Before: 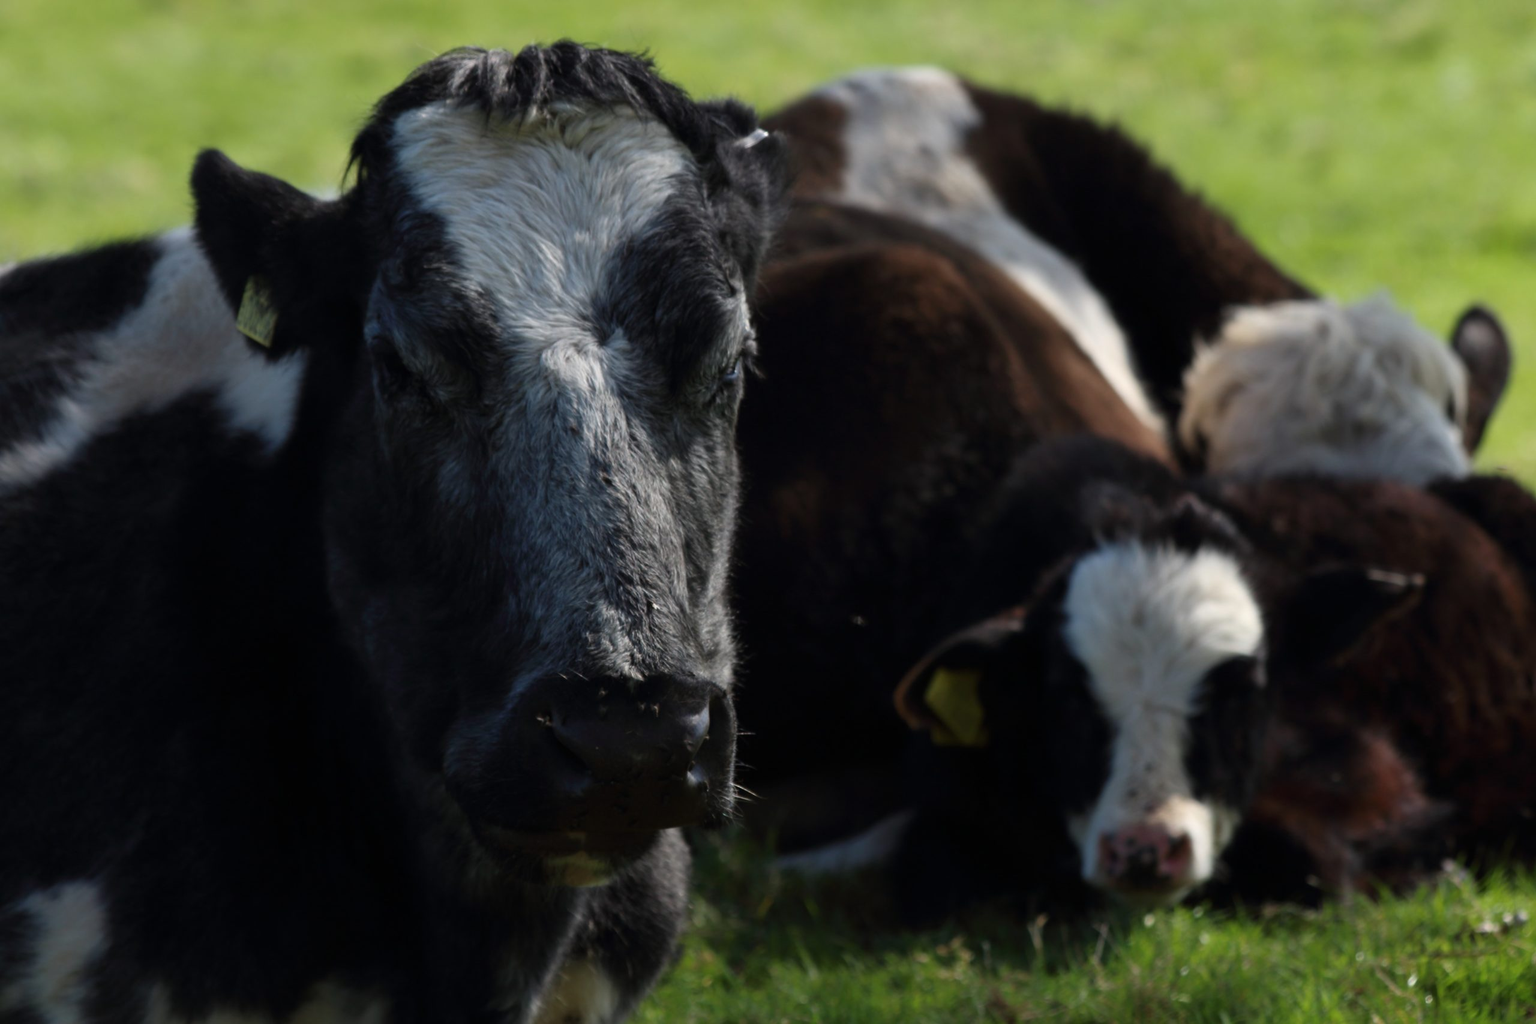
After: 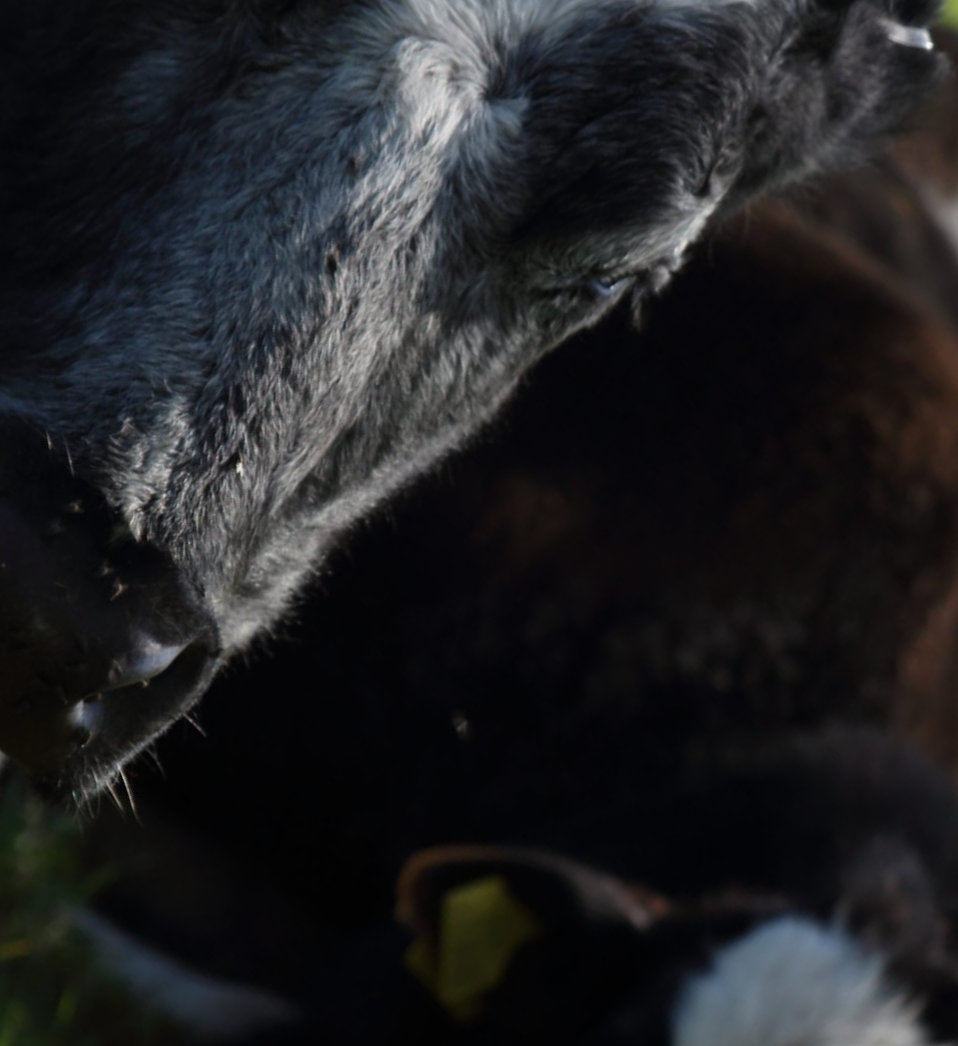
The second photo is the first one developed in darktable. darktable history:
crop and rotate: angle -45.3°, top 16.194%, right 0.848%, bottom 11.659%
